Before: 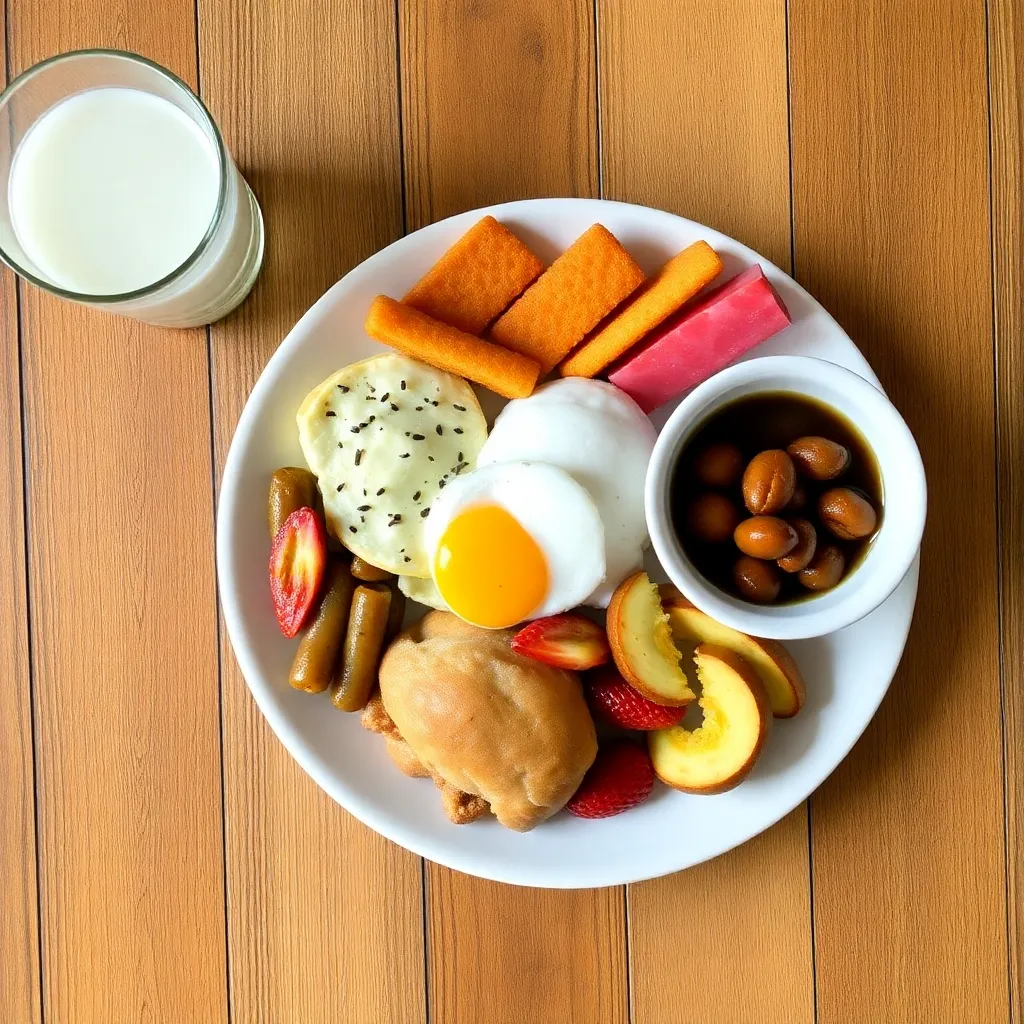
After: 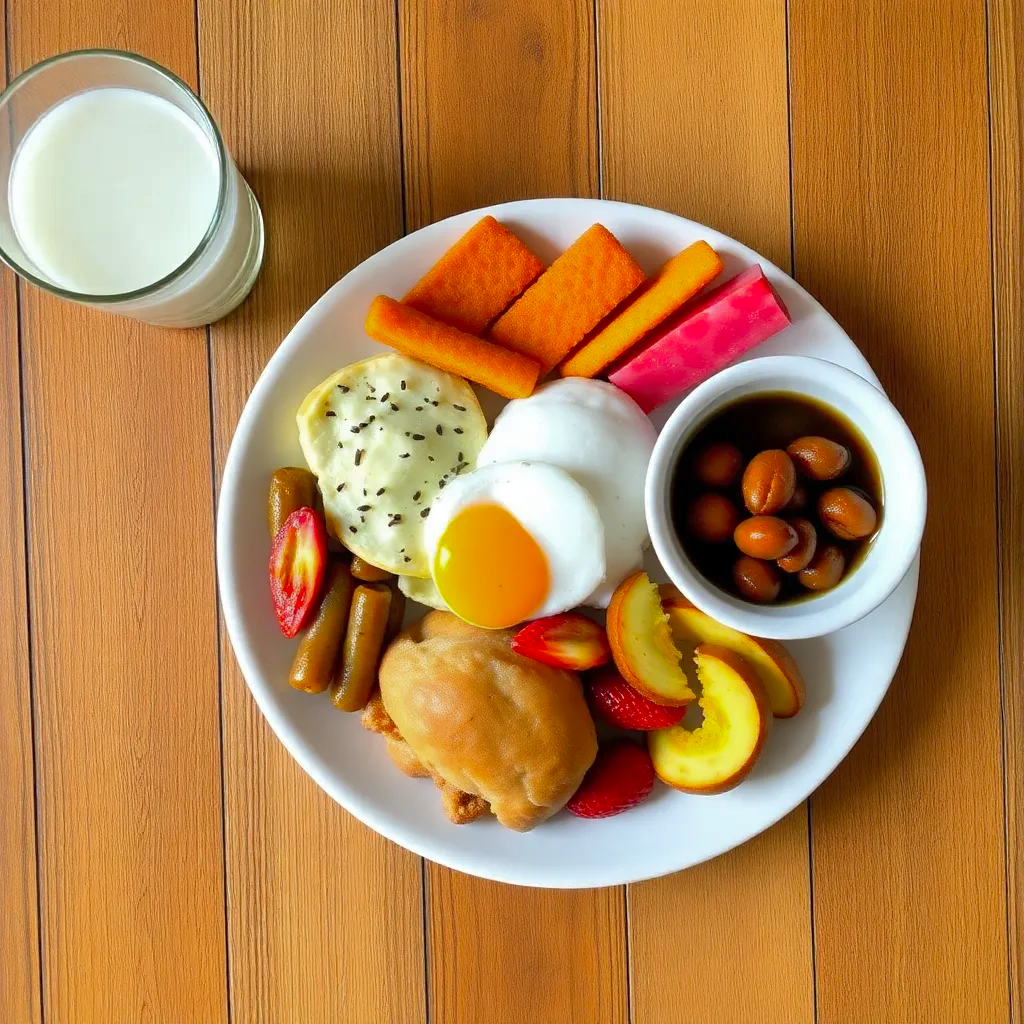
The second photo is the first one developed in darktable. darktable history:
shadows and highlights: on, module defaults
vibrance: vibrance 67%
